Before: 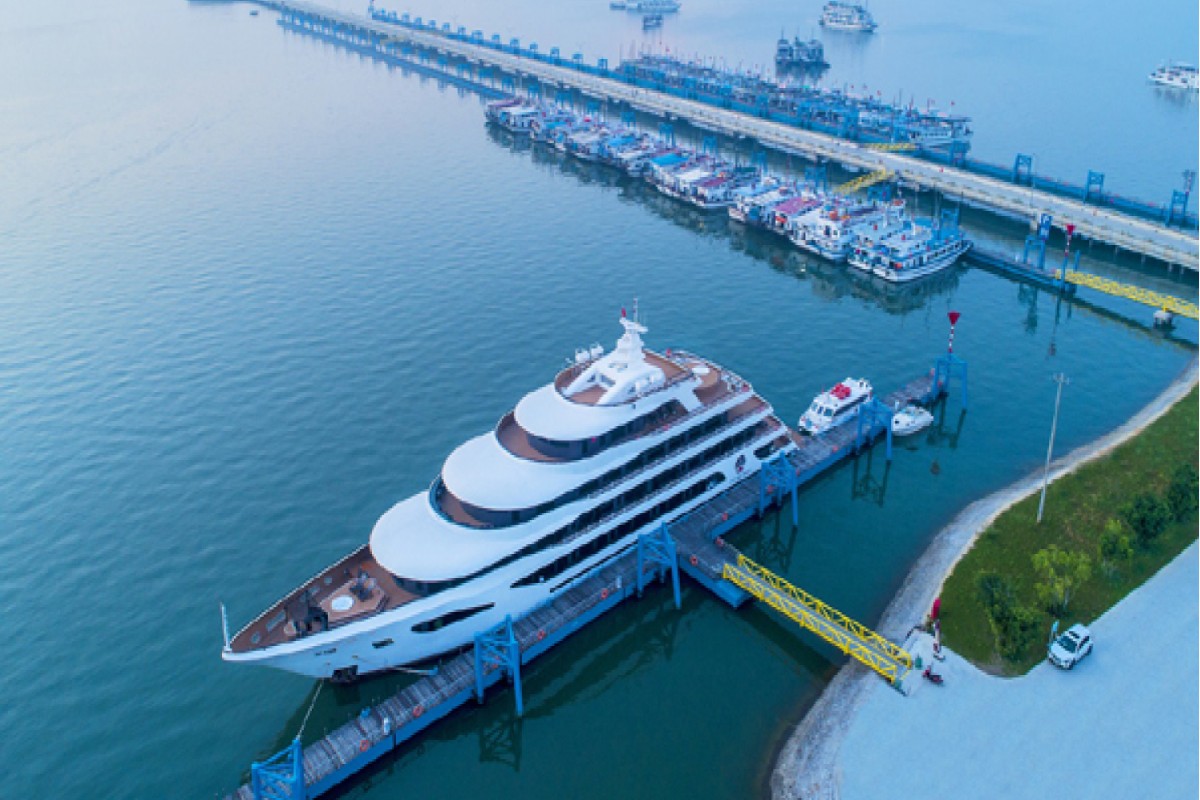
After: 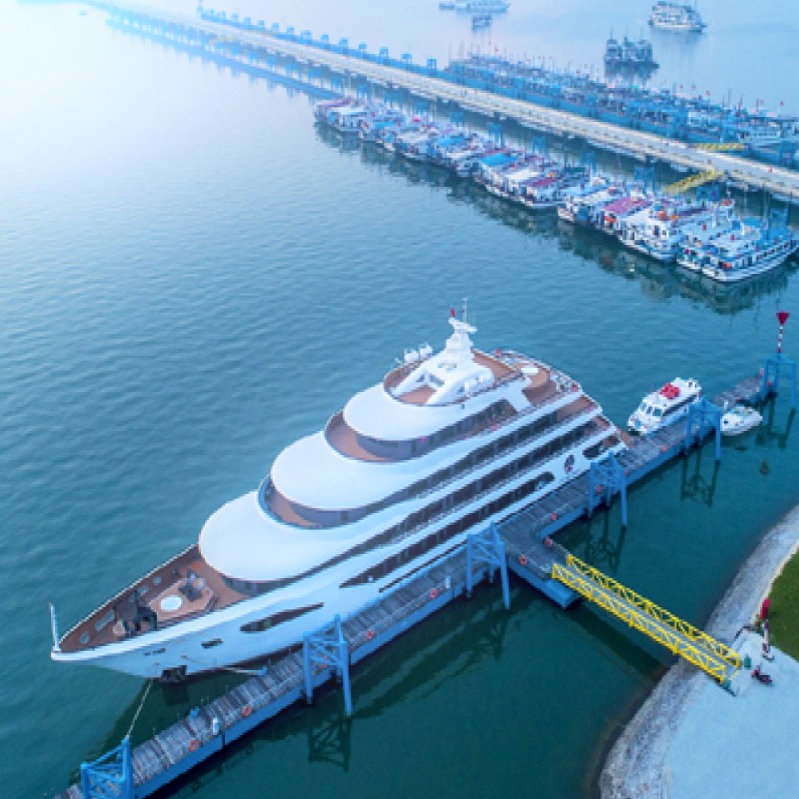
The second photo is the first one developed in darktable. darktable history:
bloom: on, module defaults
crop and rotate: left 14.292%, right 19.041%
local contrast: detail 130%
white balance: red 1.009, blue 0.985
